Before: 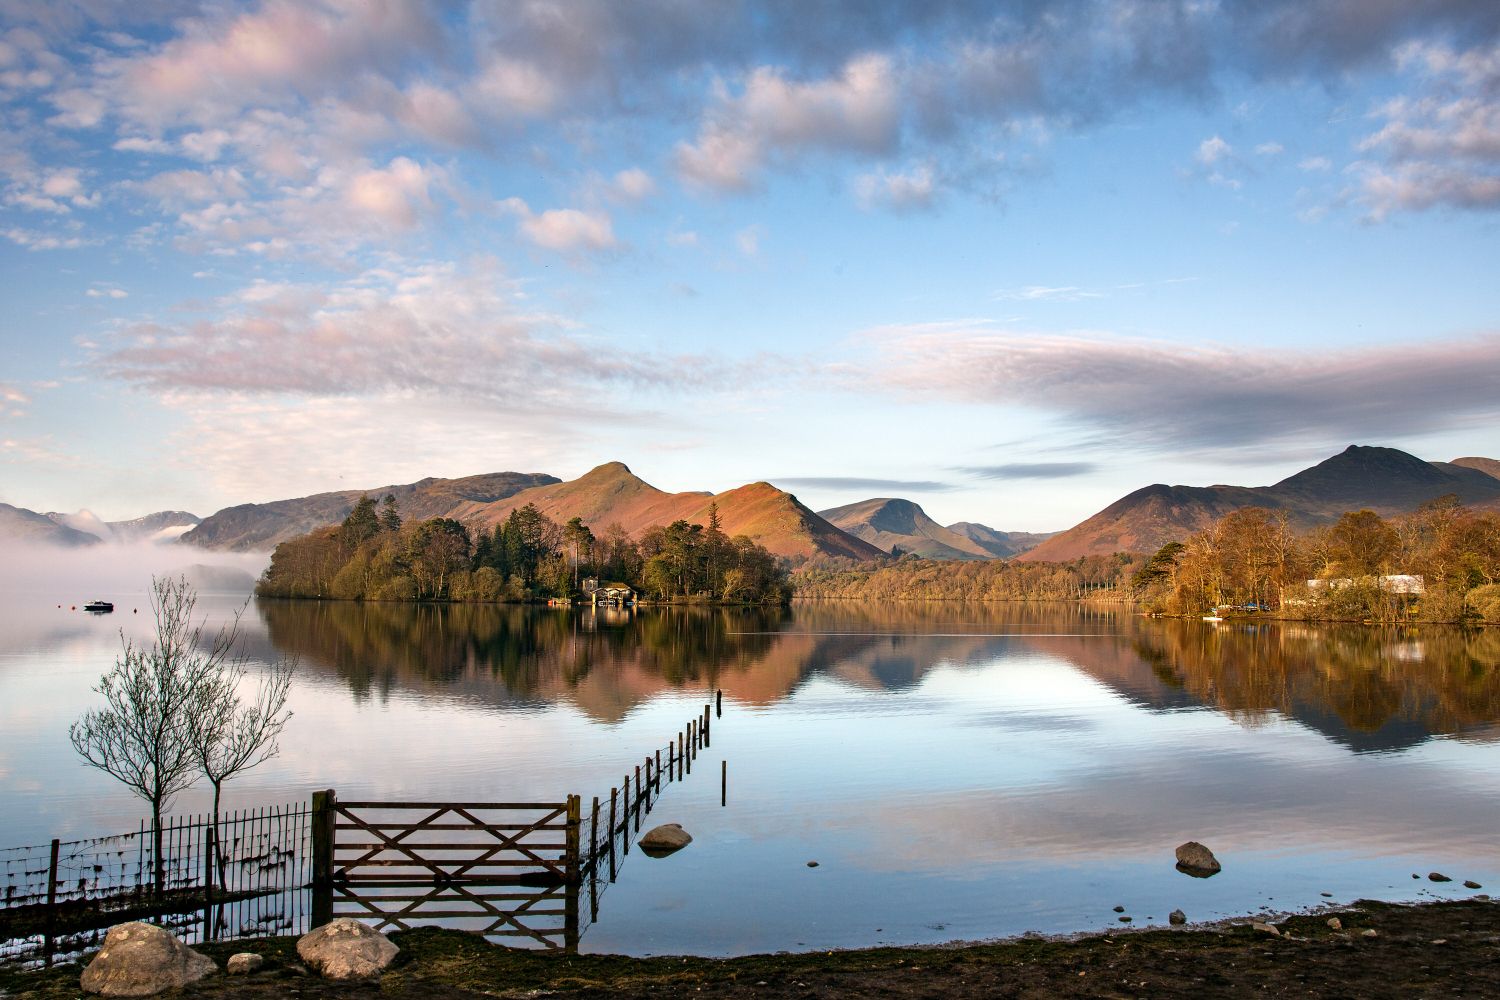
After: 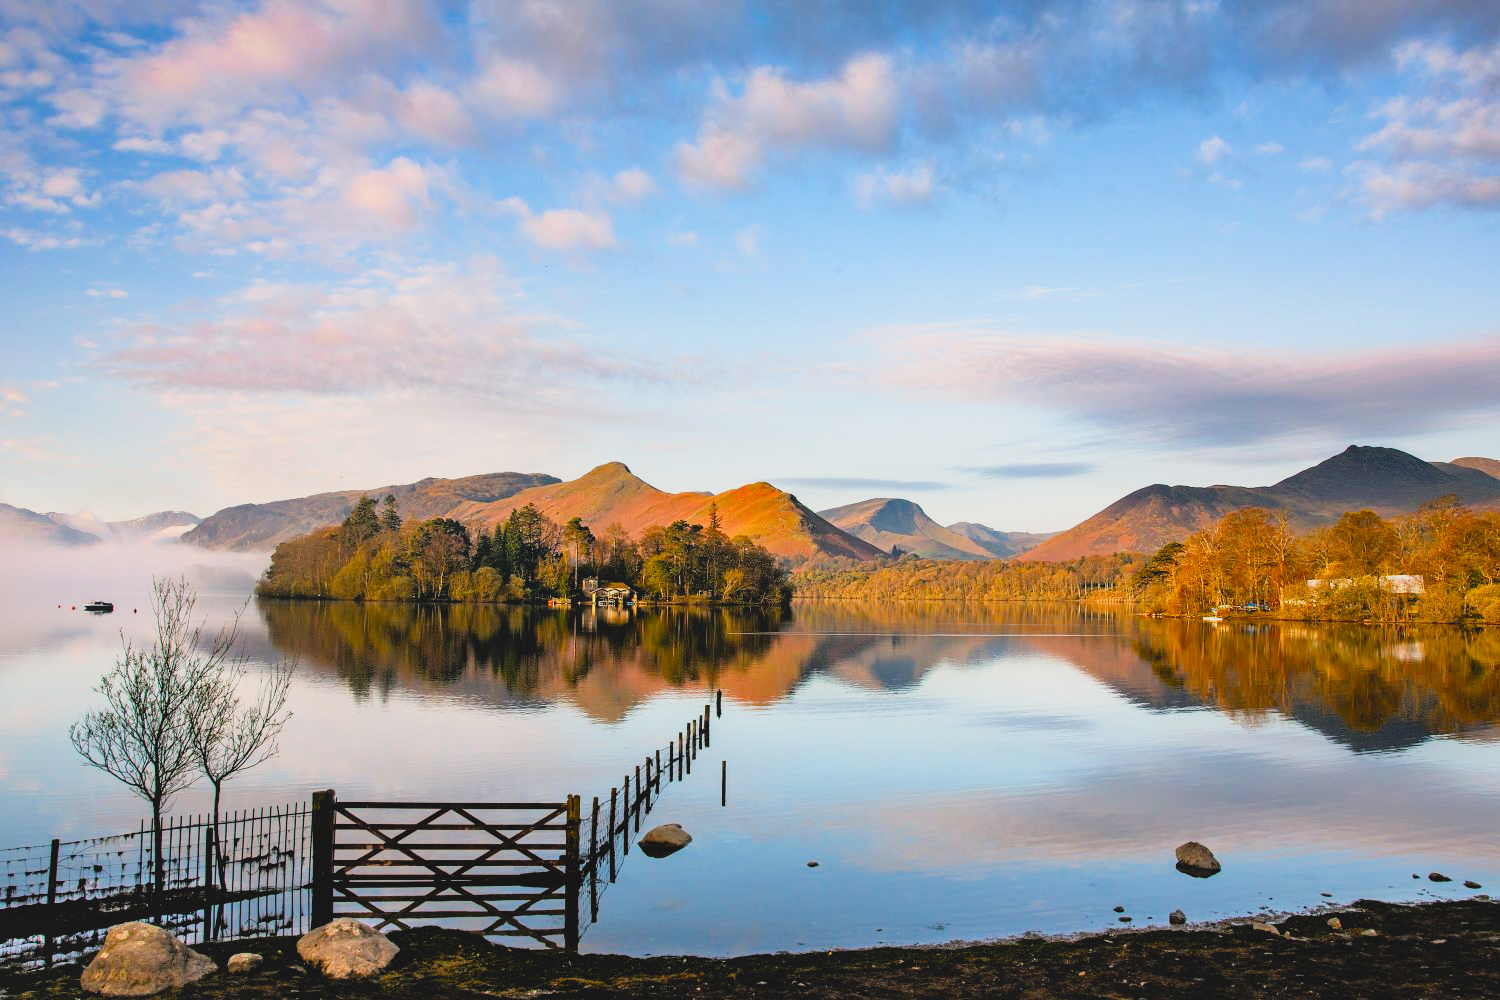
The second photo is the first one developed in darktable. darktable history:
filmic rgb: black relative exposure -7.75 EV, white relative exposure 4.4 EV, threshold 3 EV, target black luminance 0%, hardness 3.76, latitude 50.51%, contrast 1.074, highlights saturation mix 10%, shadows ↔ highlights balance -0.22%, color science v4 (2020), enable highlight reconstruction true
exposure: black level correction 0, exposure 0.5 EV, compensate exposure bias true, compensate highlight preservation false
local contrast: highlights 68%, shadows 68%, detail 82%, midtone range 0.325
